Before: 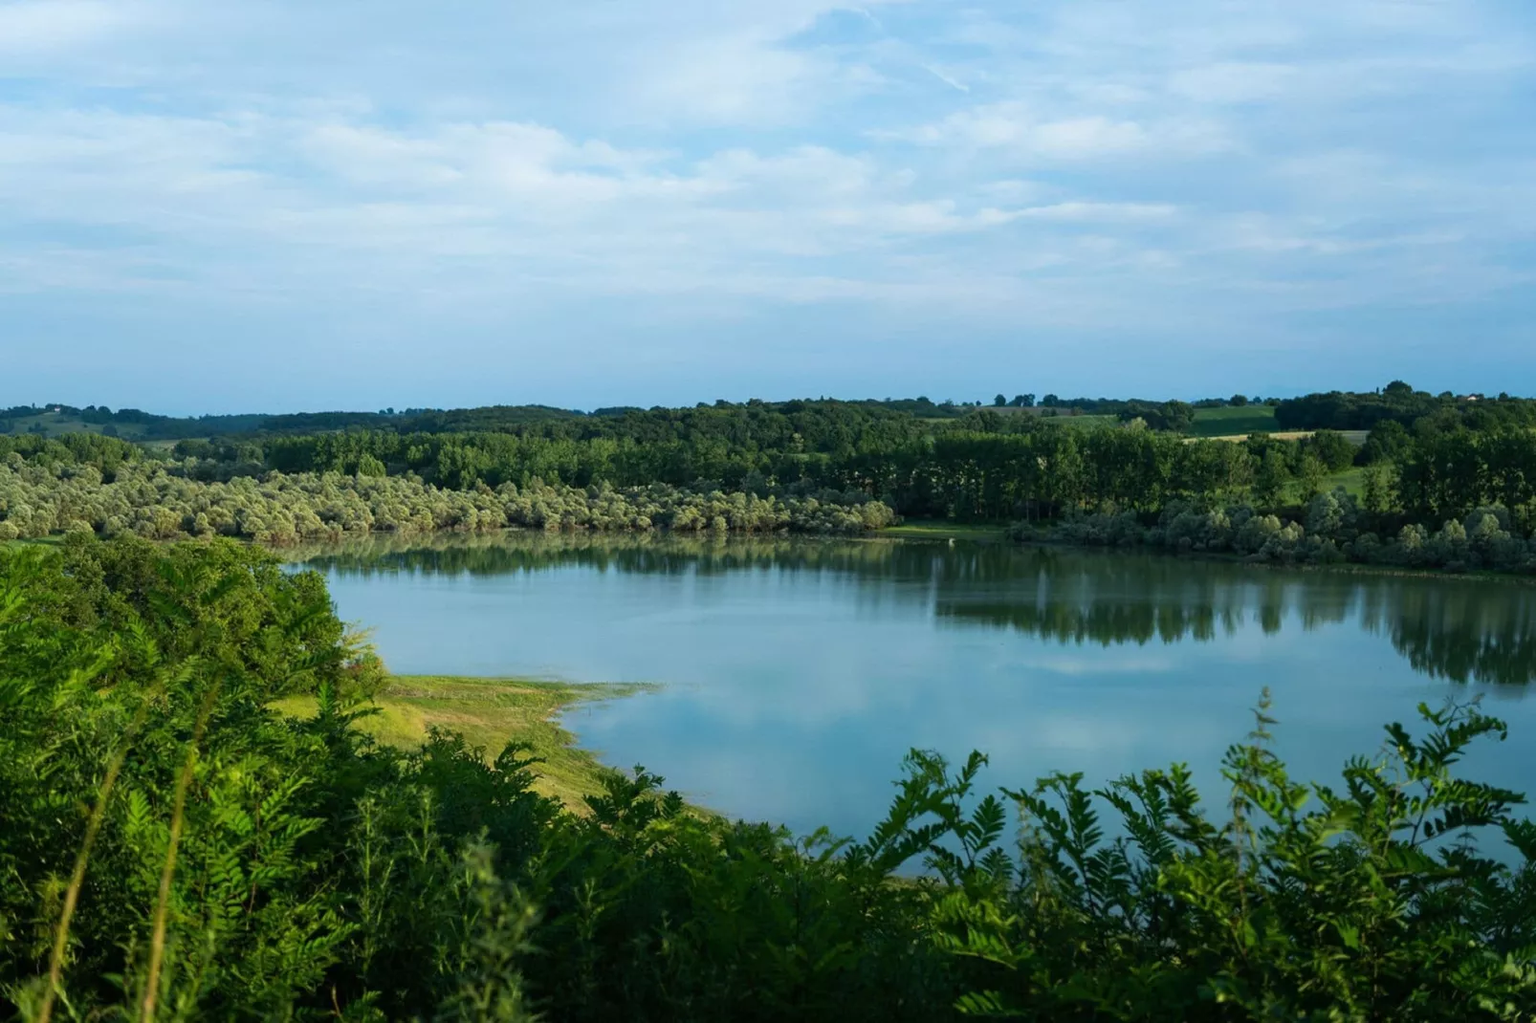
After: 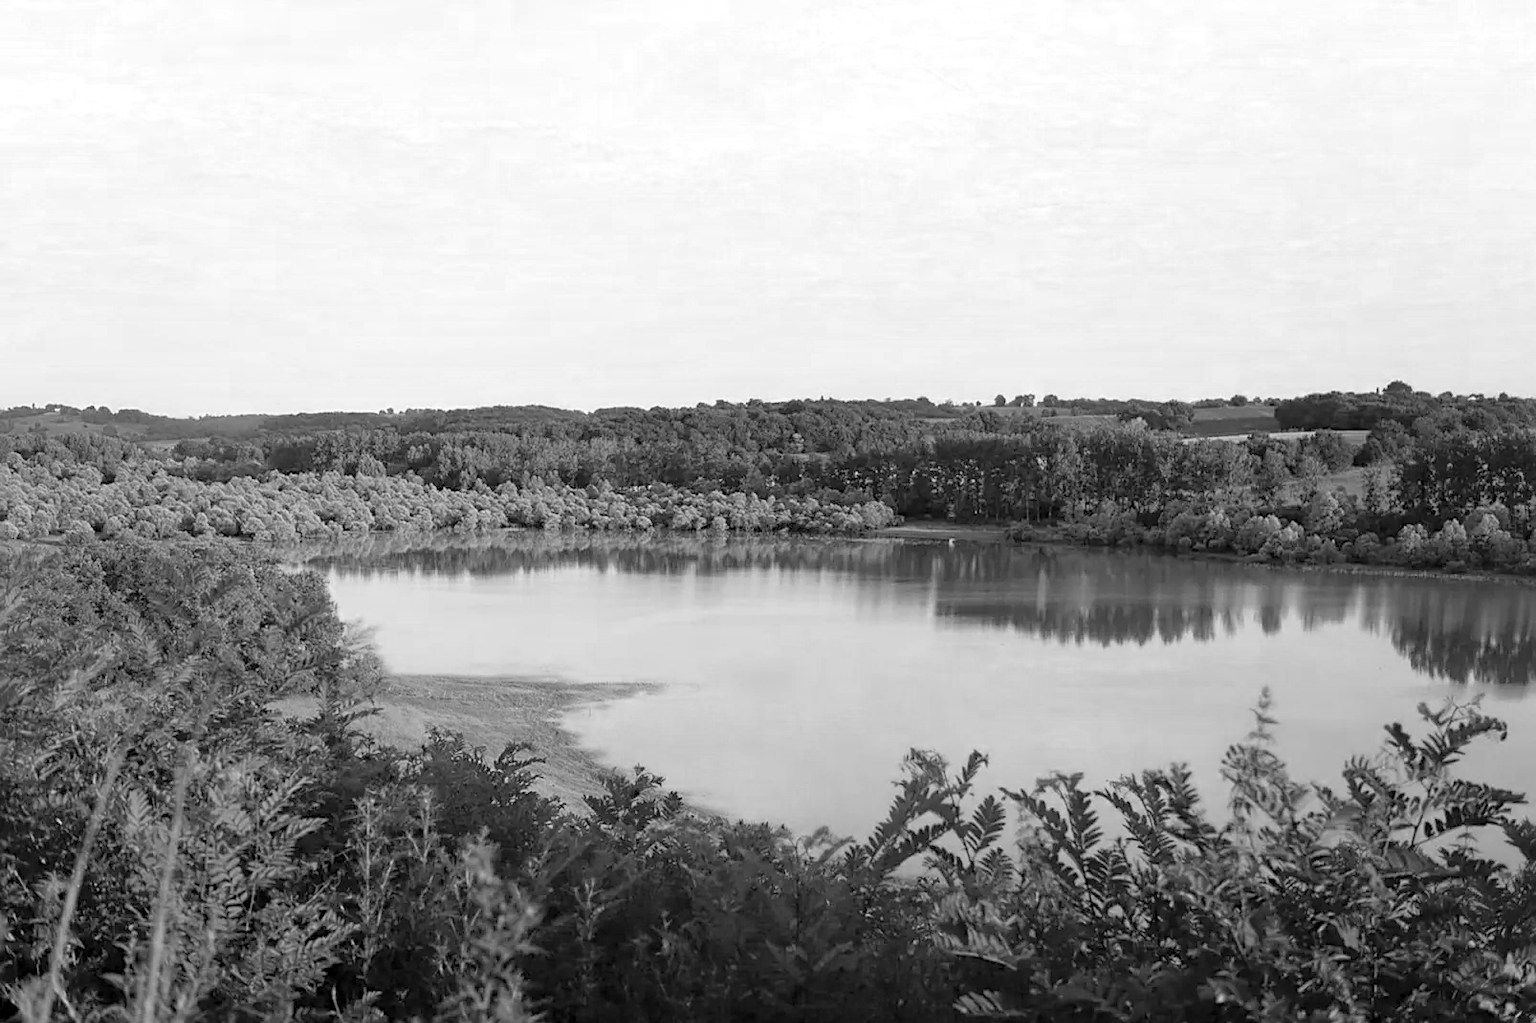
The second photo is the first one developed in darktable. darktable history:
sharpen: on, module defaults
color zones: curves: ch0 [(0, 0.613) (0.01, 0.613) (0.245, 0.448) (0.498, 0.529) (0.642, 0.665) (0.879, 0.777) (0.99, 0.613)]; ch1 [(0, 0) (0.143, 0) (0.286, 0) (0.429, 0) (0.571, 0) (0.714, 0) (0.857, 0)]
exposure: black level correction 0.001, exposure -0.199 EV, compensate highlight preservation false
contrast brightness saturation: brightness 0.287
